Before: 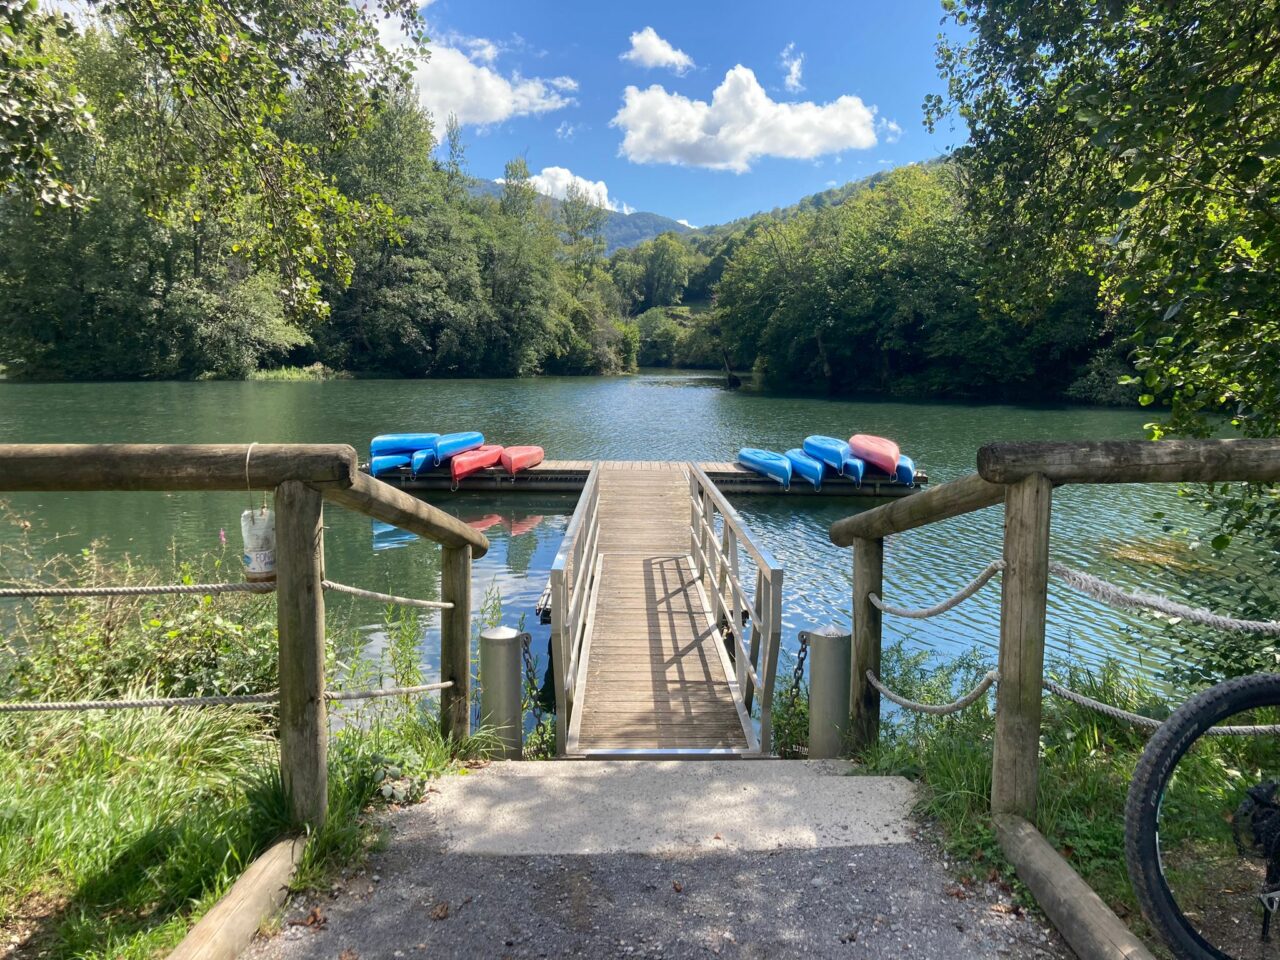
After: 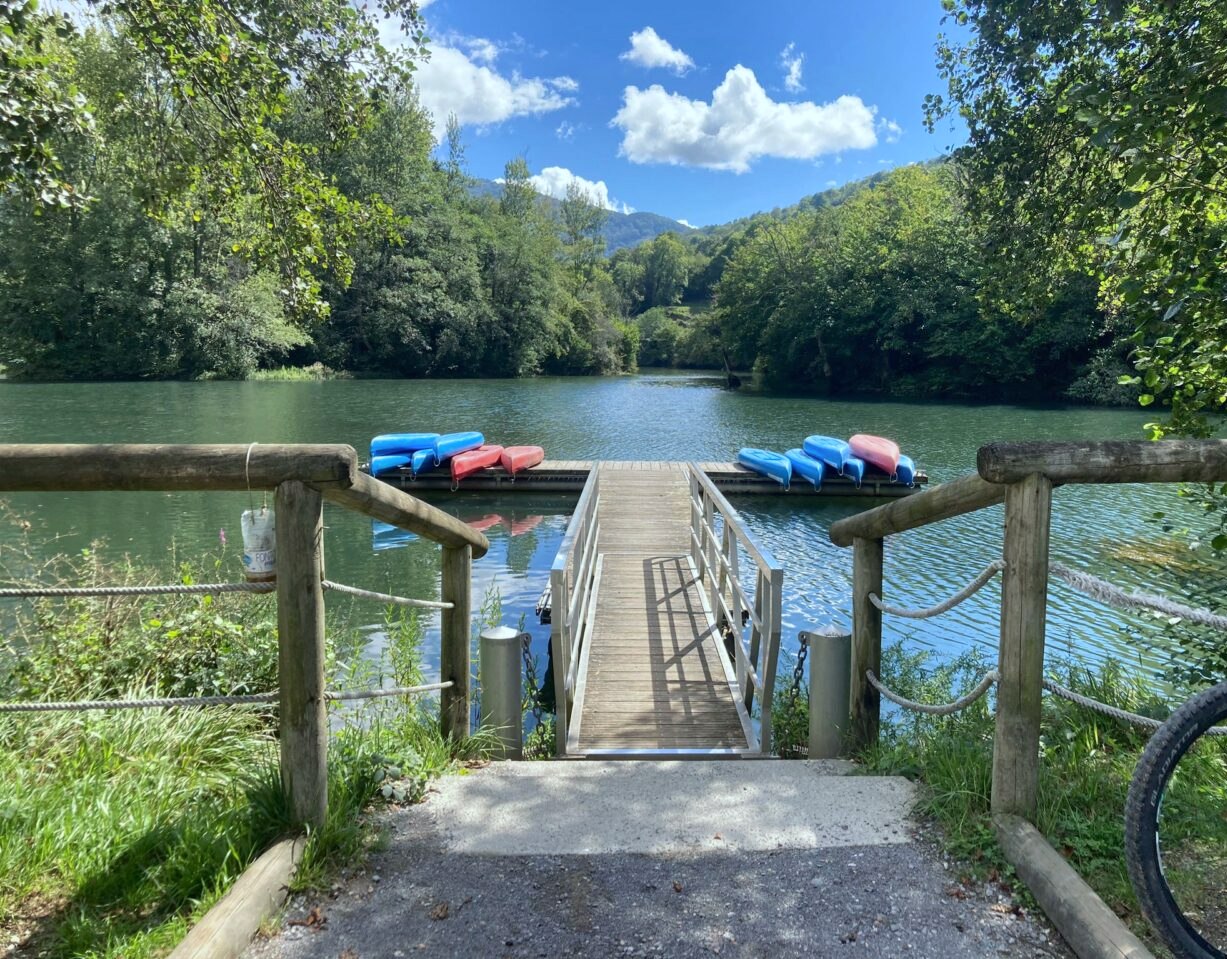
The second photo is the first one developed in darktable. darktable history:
white balance: red 0.925, blue 1.046
shadows and highlights: shadows 60, soften with gaussian
crop: right 4.126%, bottom 0.031%
